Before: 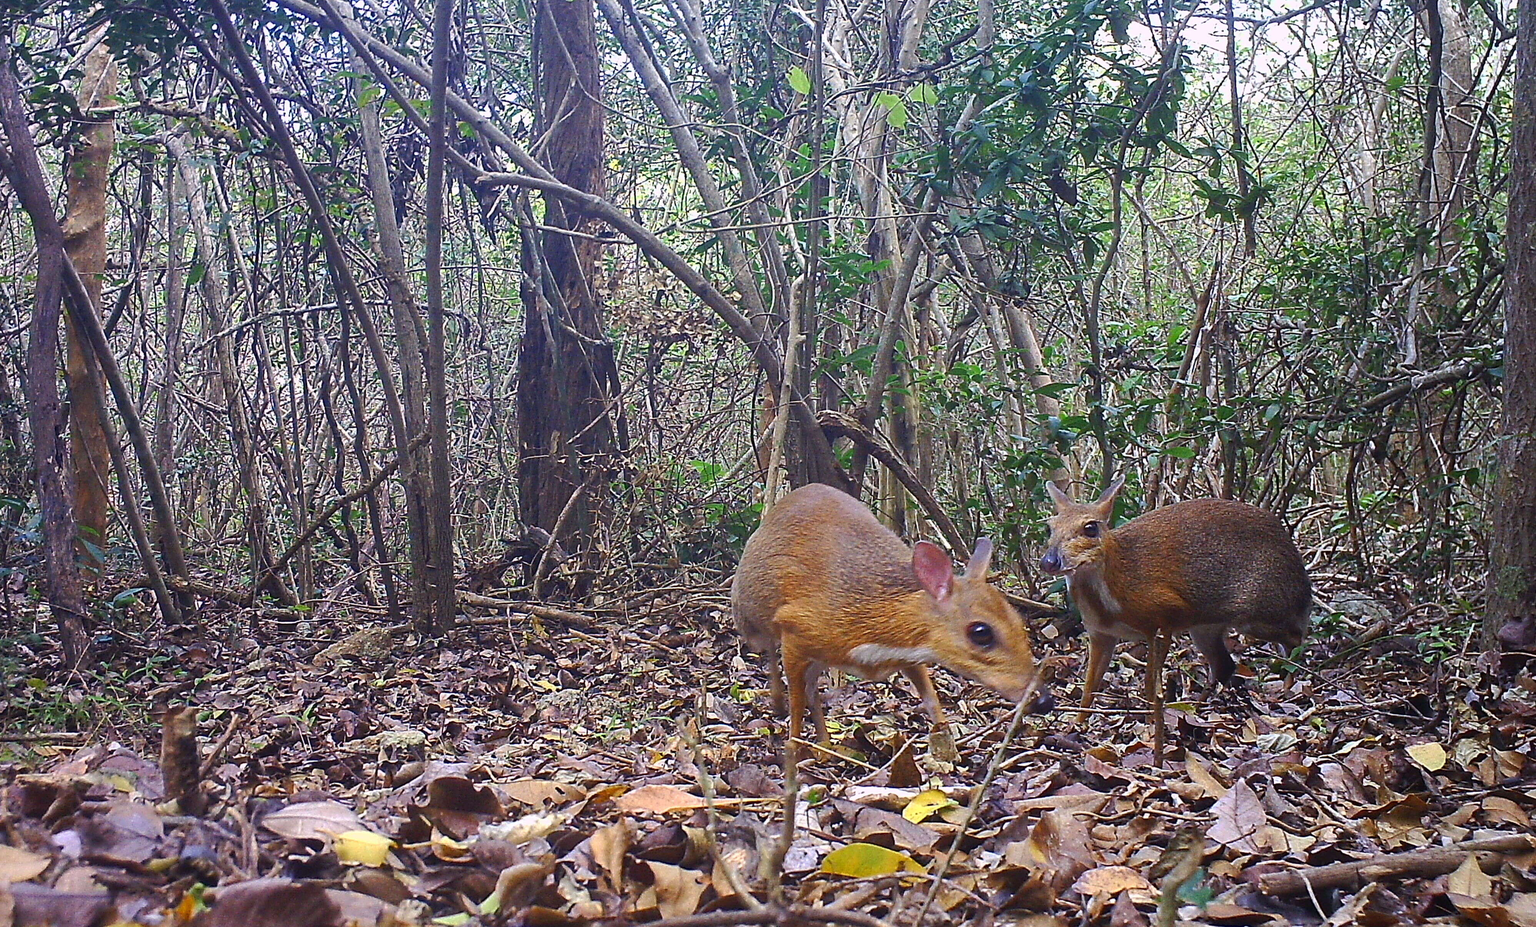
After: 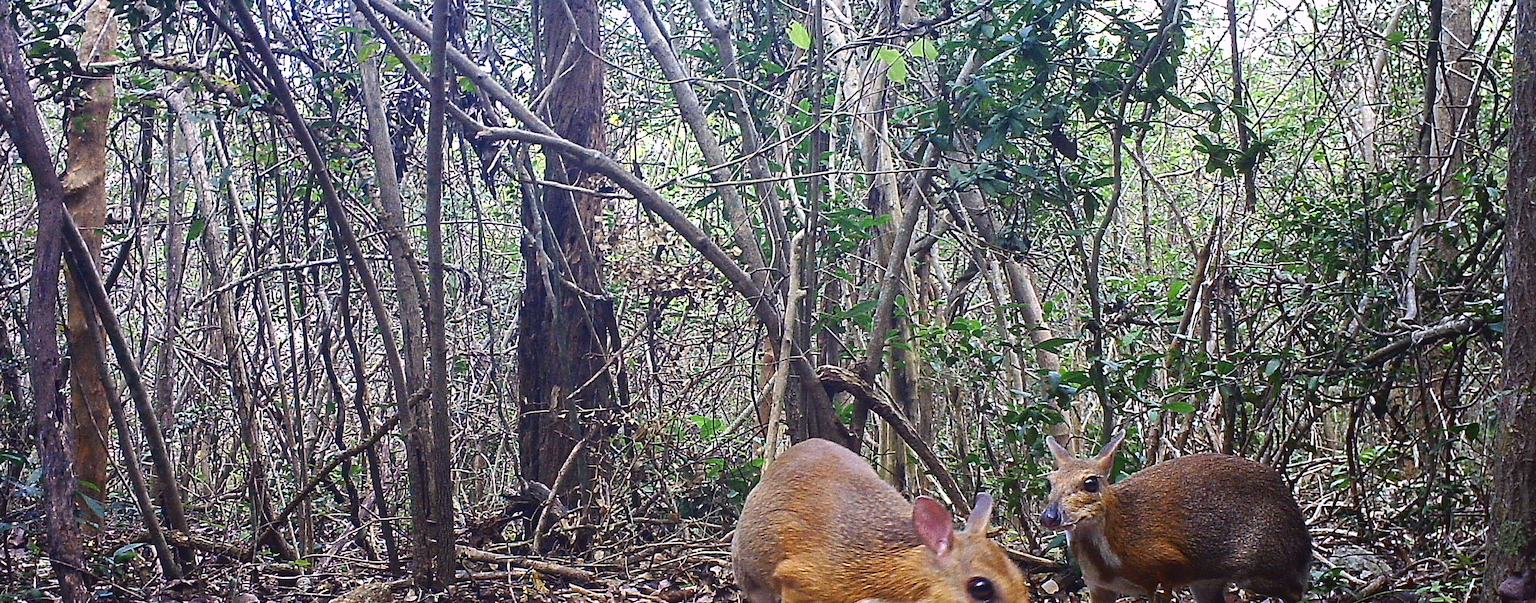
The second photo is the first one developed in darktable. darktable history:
tone curve: curves: ch0 [(0, 0) (0.003, 0.047) (0.011, 0.047) (0.025, 0.047) (0.044, 0.049) (0.069, 0.051) (0.1, 0.062) (0.136, 0.086) (0.177, 0.125) (0.224, 0.178) (0.277, 0.246) (0.335, 0.324) (0.399, 0.407) (0.468, 0.48) (0.543, 0.57) (0.623, 0.675) (0.709, 0.772) (0.801, 0.876) (0.898, 0.963) (1, 1)], color space Lab, independent channels, preserve colors none
crop and rotate: top 4.924%, bottom 29.946%
levels: gray 50.75%
